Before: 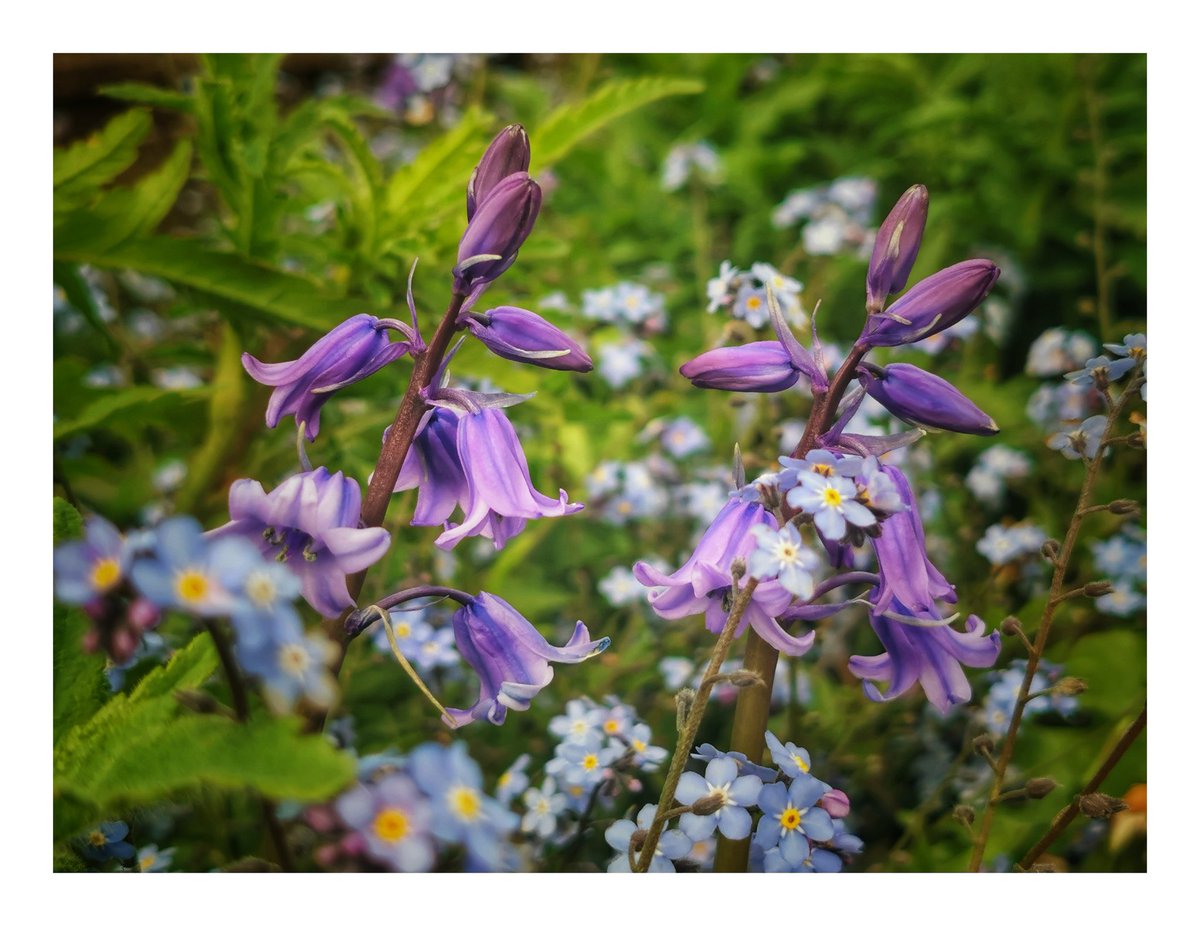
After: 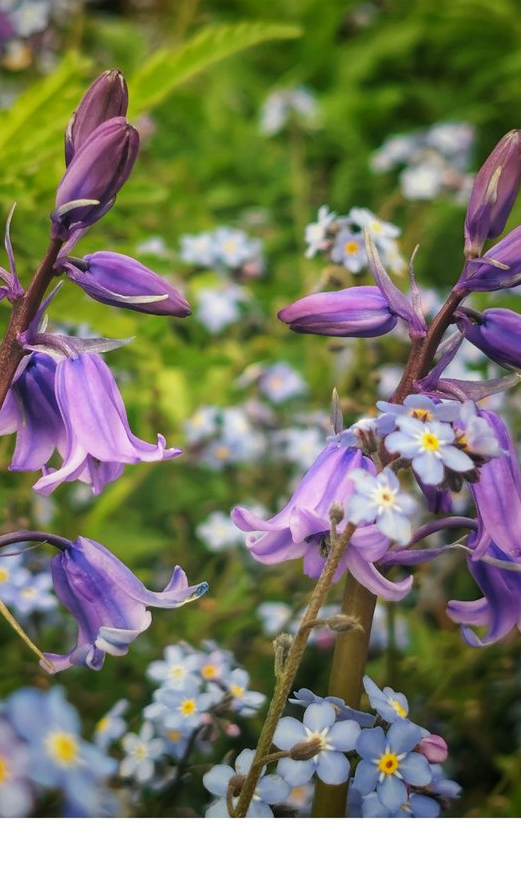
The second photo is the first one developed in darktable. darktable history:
crop: left 33.516%, top 6.016%, right 23.048%
